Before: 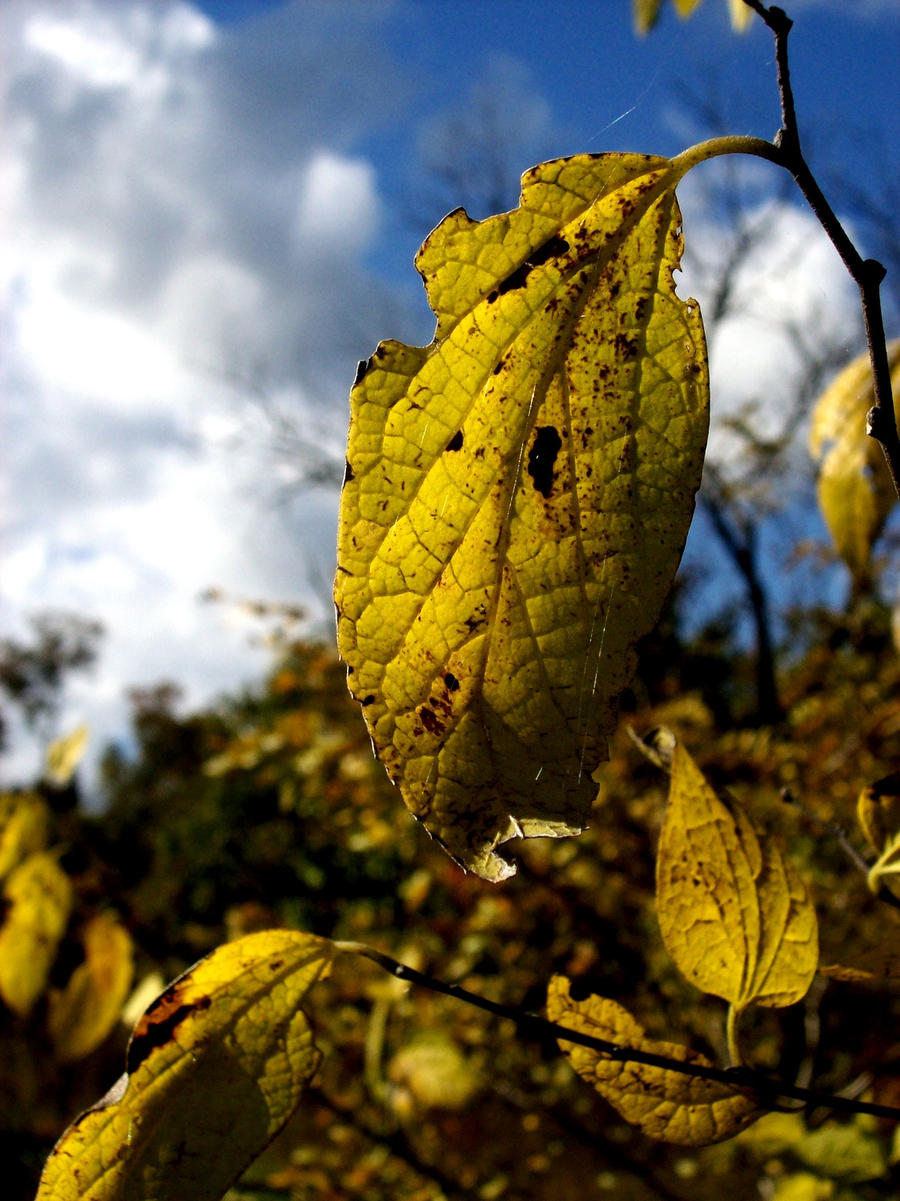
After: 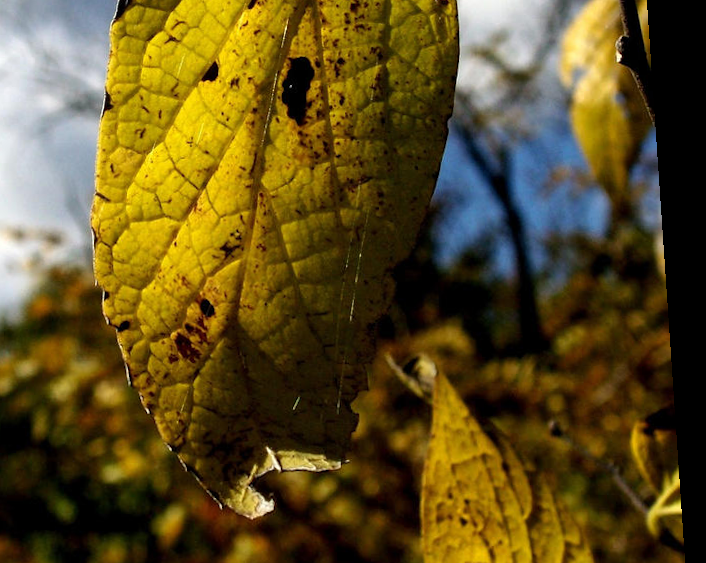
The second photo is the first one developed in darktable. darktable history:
crop and rotate: left 27.938%, top 27.046%, bottom 27.046%
rotate and perspective: rotation 0.128°, lens shift (vertical) -0.181, lens shift (horizontal) -0.044, shear 0.001, automatic cropping off
